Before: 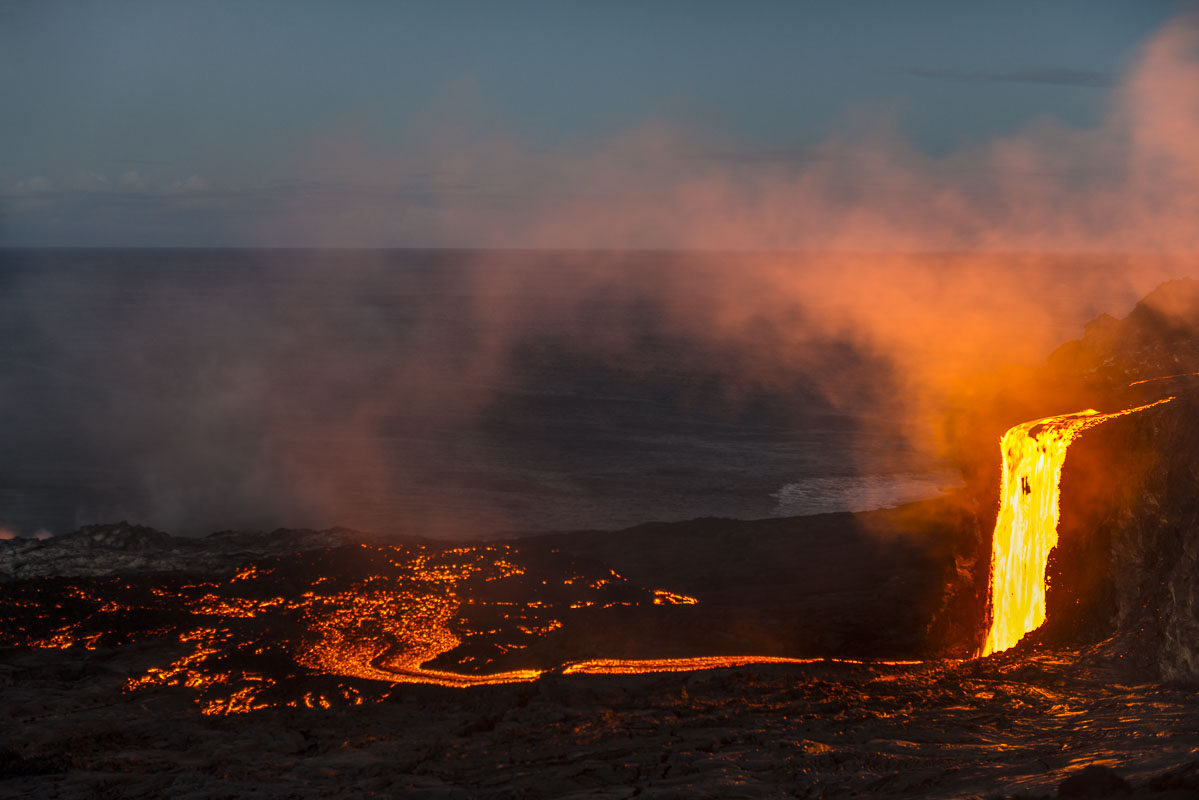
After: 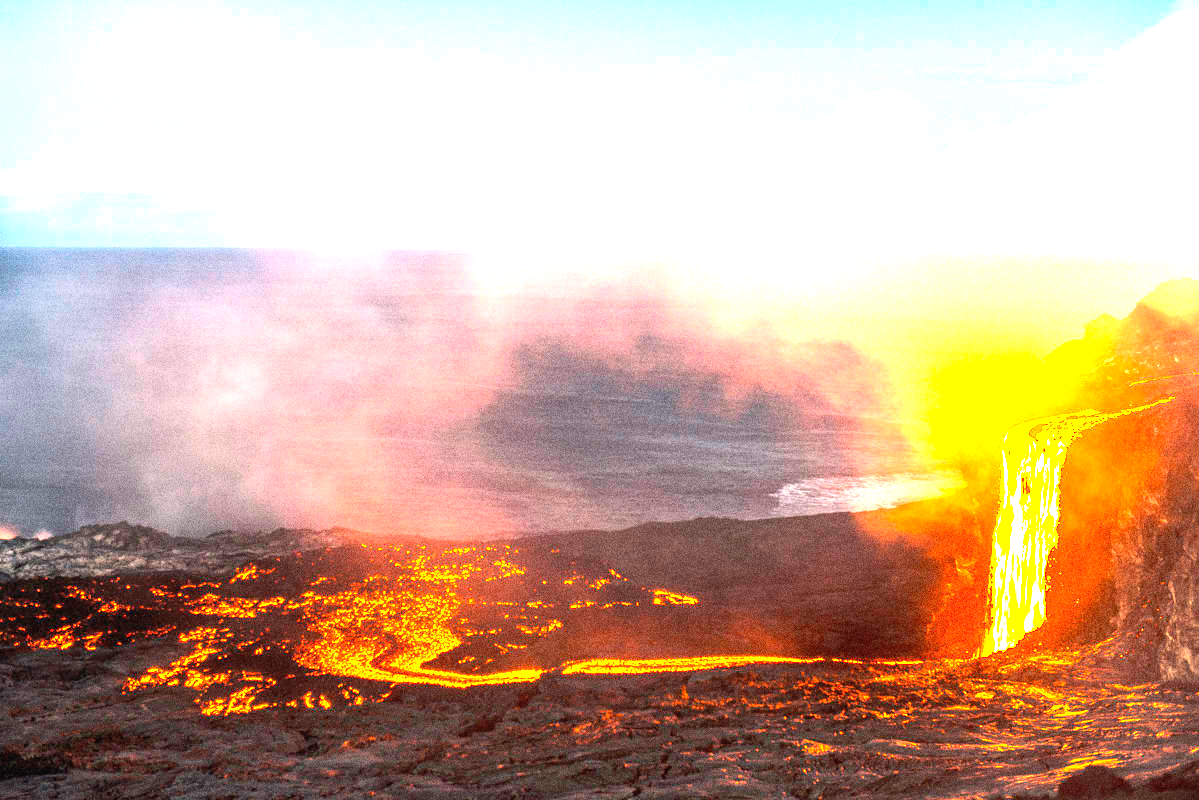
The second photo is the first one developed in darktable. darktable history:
grain: coarseness 14.49 ISO, strength 48.04%, mid-tones bias 35%
exposure: black level correction 0, exposure 1.1 EV, compensate exposure bias true, compensate highlight preservation false
haze removal: strength 0.02, distance 0.25, compatibility mode true, adaptive false
